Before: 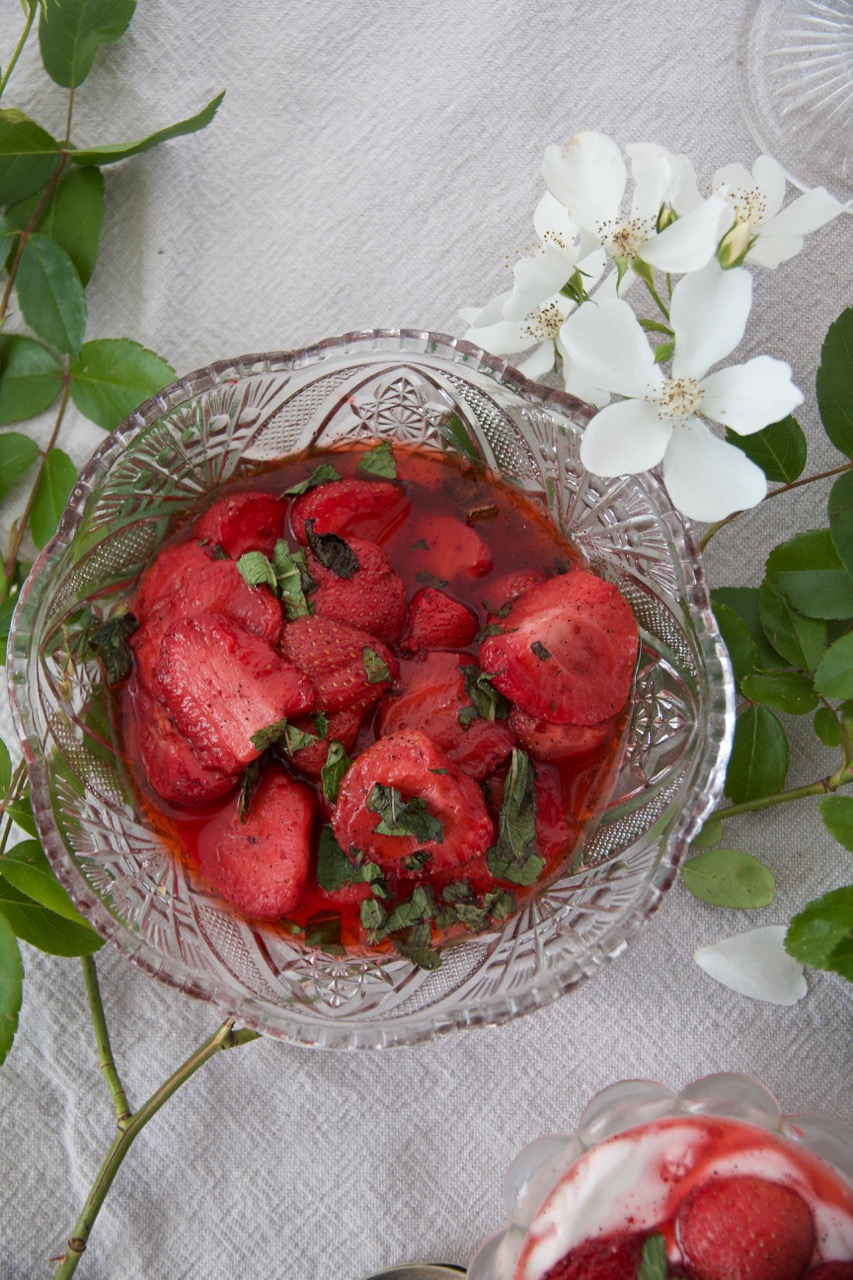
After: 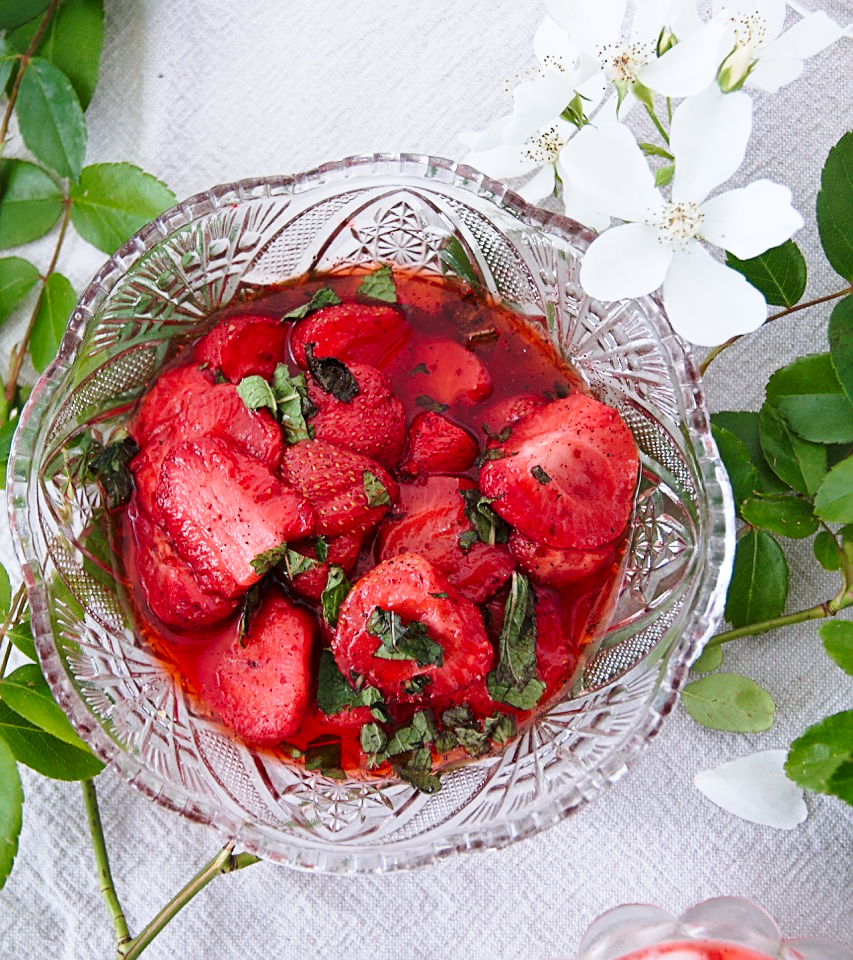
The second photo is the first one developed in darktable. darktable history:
crop: top 13.819%, bottom 11.169%
base curve: curves: ch0 [(0, 0) (0.028, 0.03) (0.121, 0.232) (0.46, 0.748) (0.859, 0.968) (1, 1)], preserve colors none
sharpen: on, module defaults
color calibration: illuminant as shot in camera, x 0.358, y 0.373, temperature 4628.91 K
